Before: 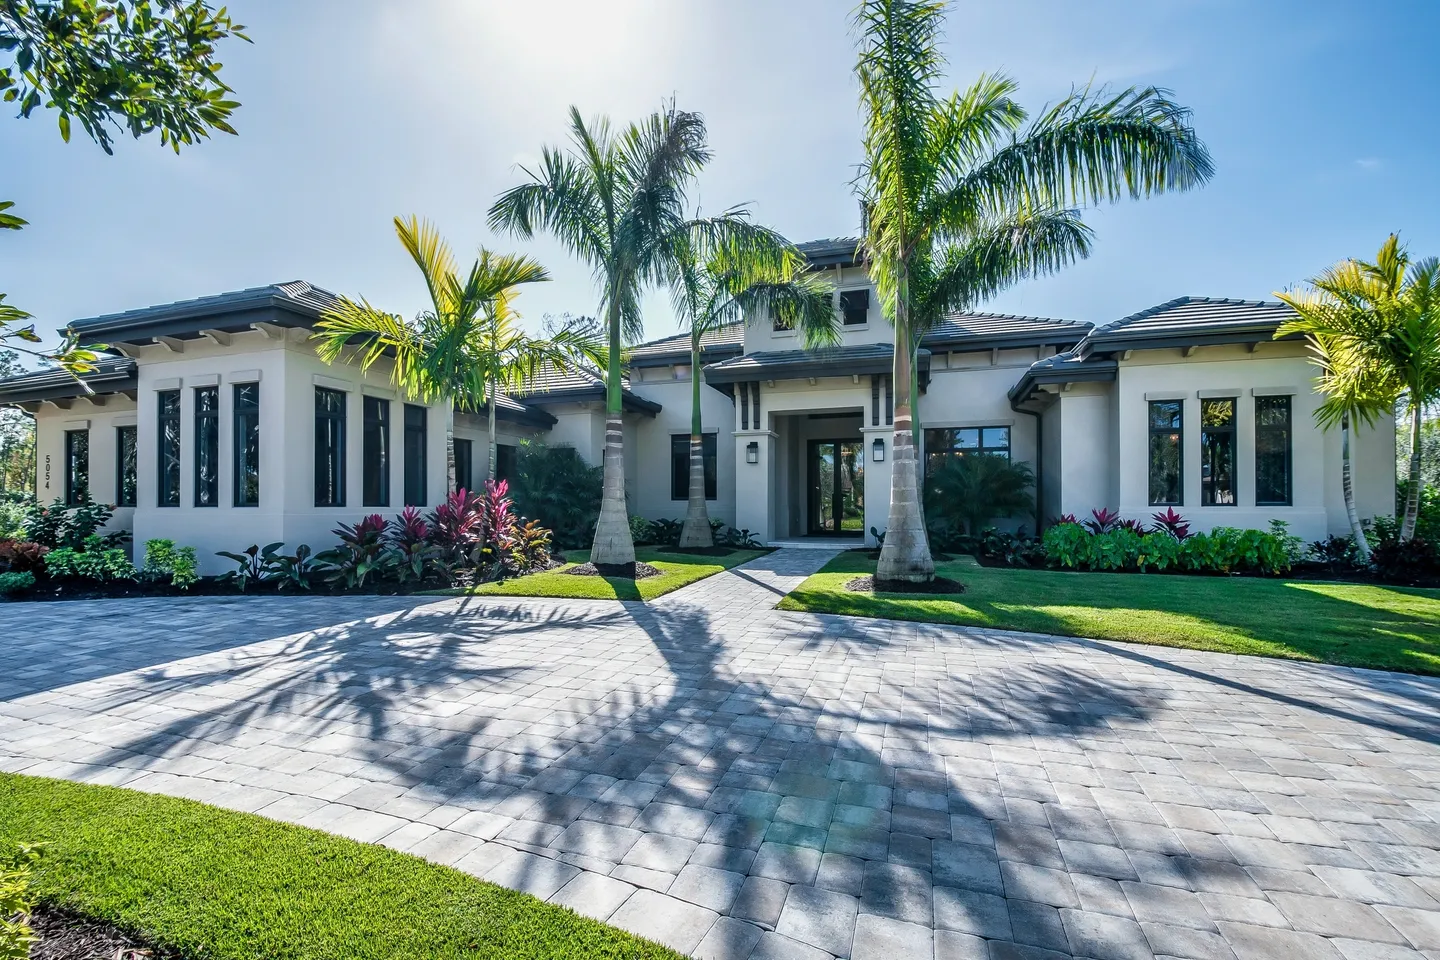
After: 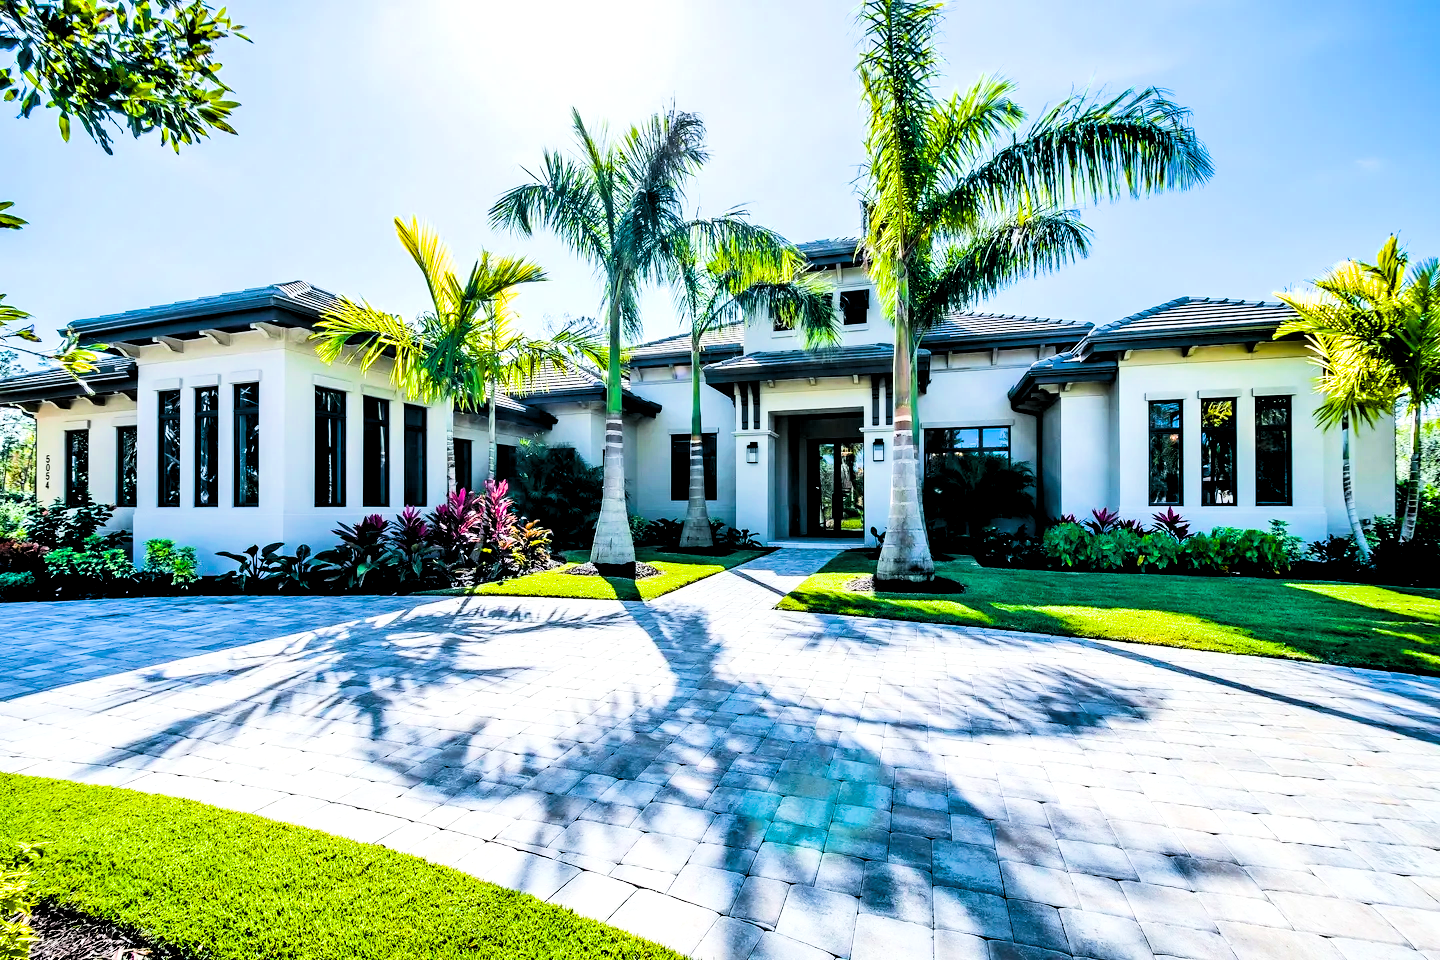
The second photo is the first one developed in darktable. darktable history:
color balance rgb: linear chroma grading › shadows -10%, linear chroma grading › global chroma 20%, perceptual saturation grading › global saturation 15%, perceptual brilliance grading › global brilliance 30%, perceptual brilliance grading › highlights 12%, perceptual brilliance grading › mid-tones 24%, global vibrance 20%
levels: levels [0.026, 0.507, 0.987]
filmic rgb: black relative exposure -5 EV, hardness 2.88, contrast 1.4
exposure: black level correction 0.009, exposure 0.014 EV, compensate highlight preservation false
